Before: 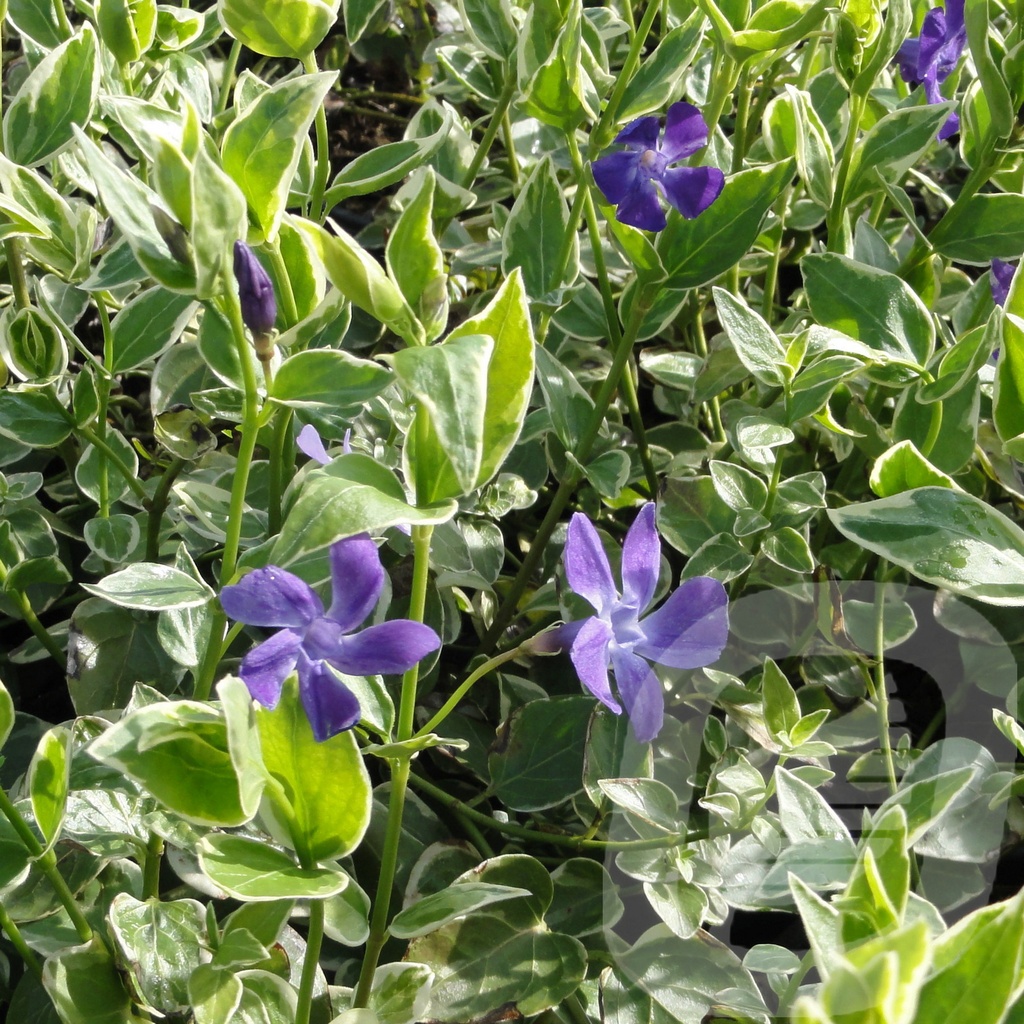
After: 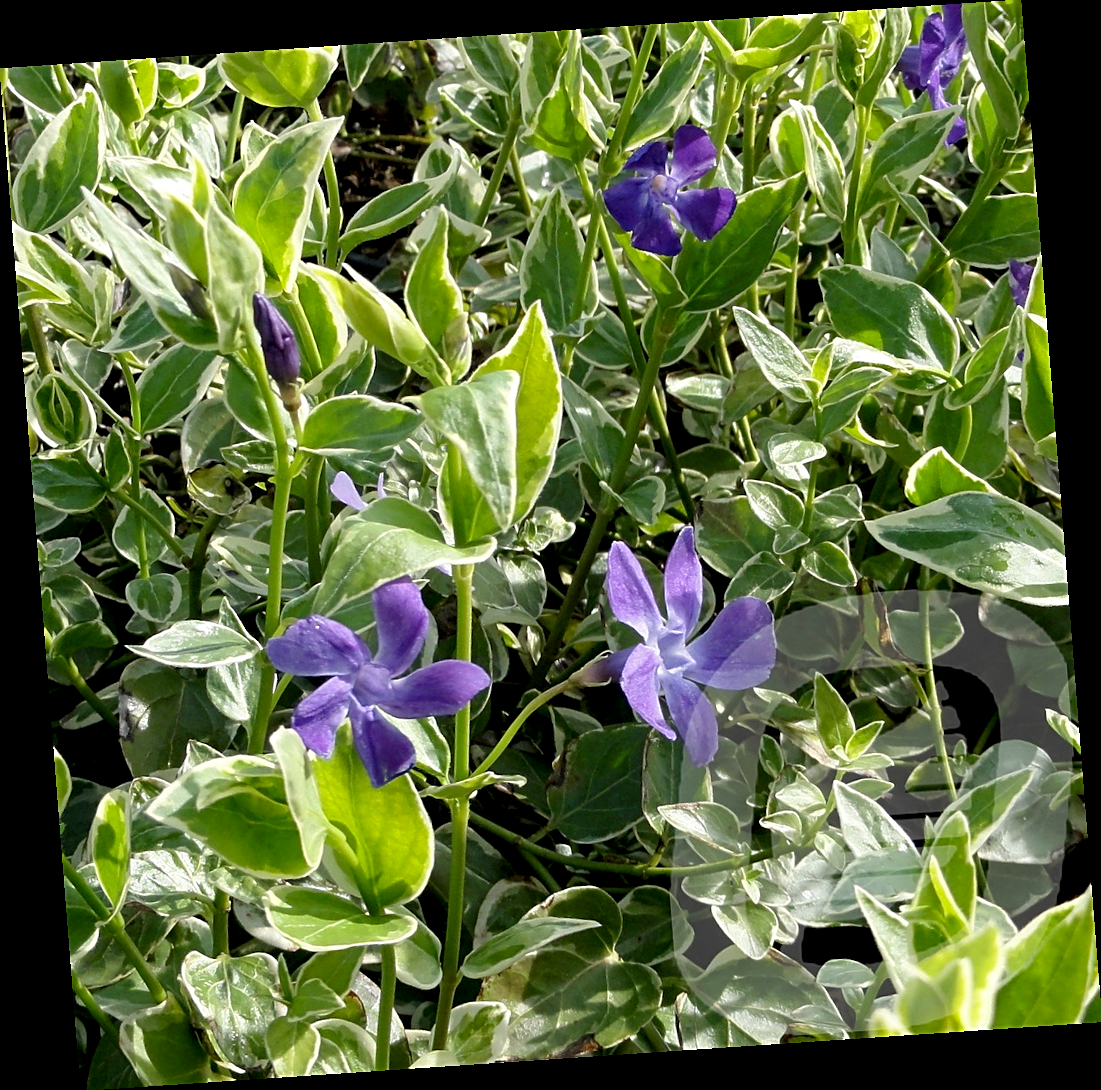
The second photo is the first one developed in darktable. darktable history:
rotate and perspective: rotation -4.2°, shear 0.006, automatic cropping off
exposure: black level correction 0.009, exposure 0.014 EV, compensate highlight preservation false
sharpen: on, module defaults
